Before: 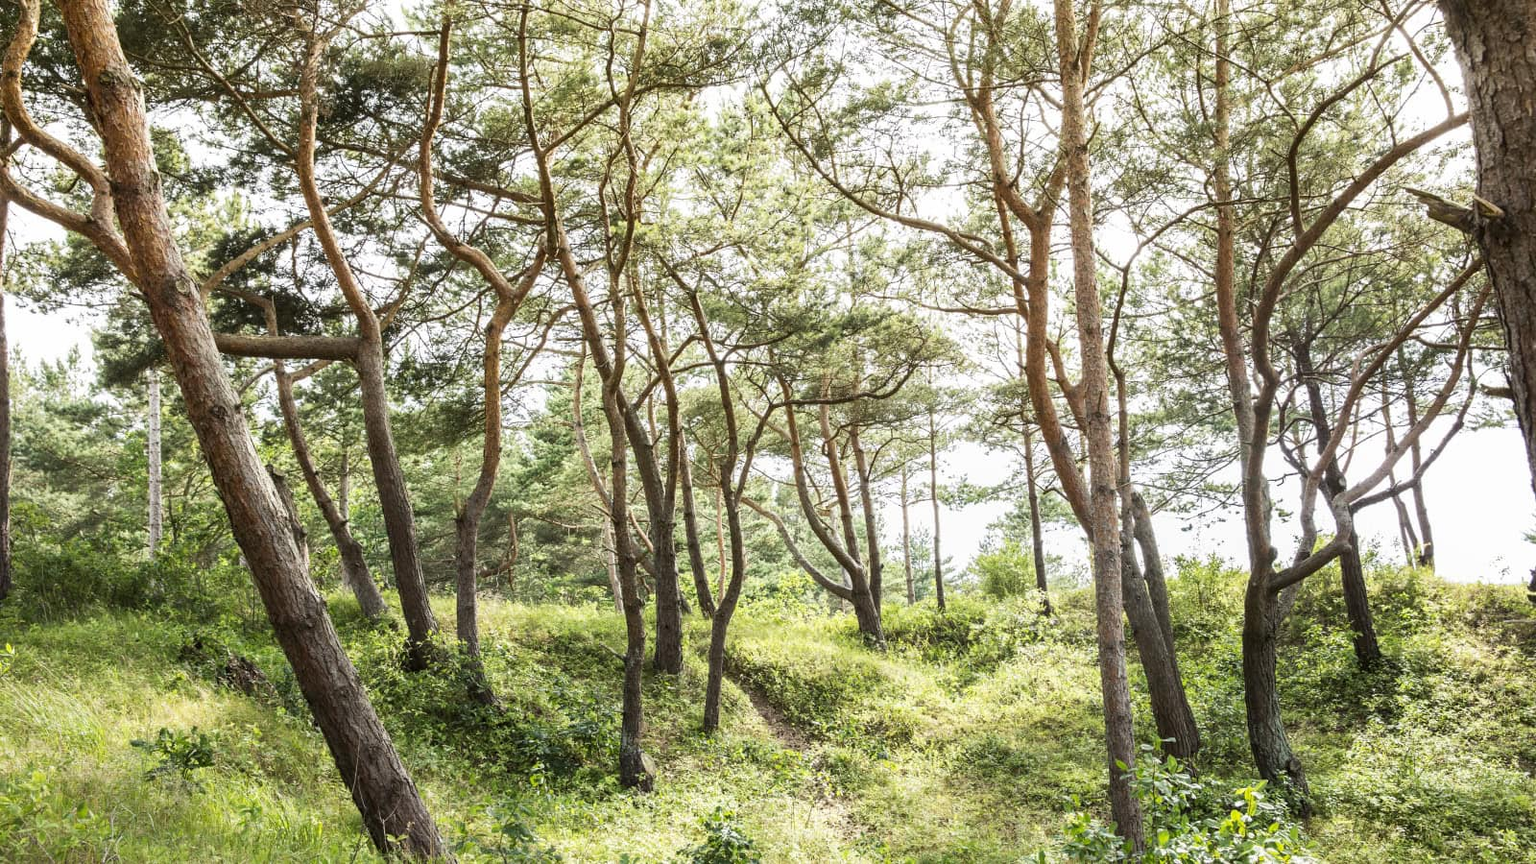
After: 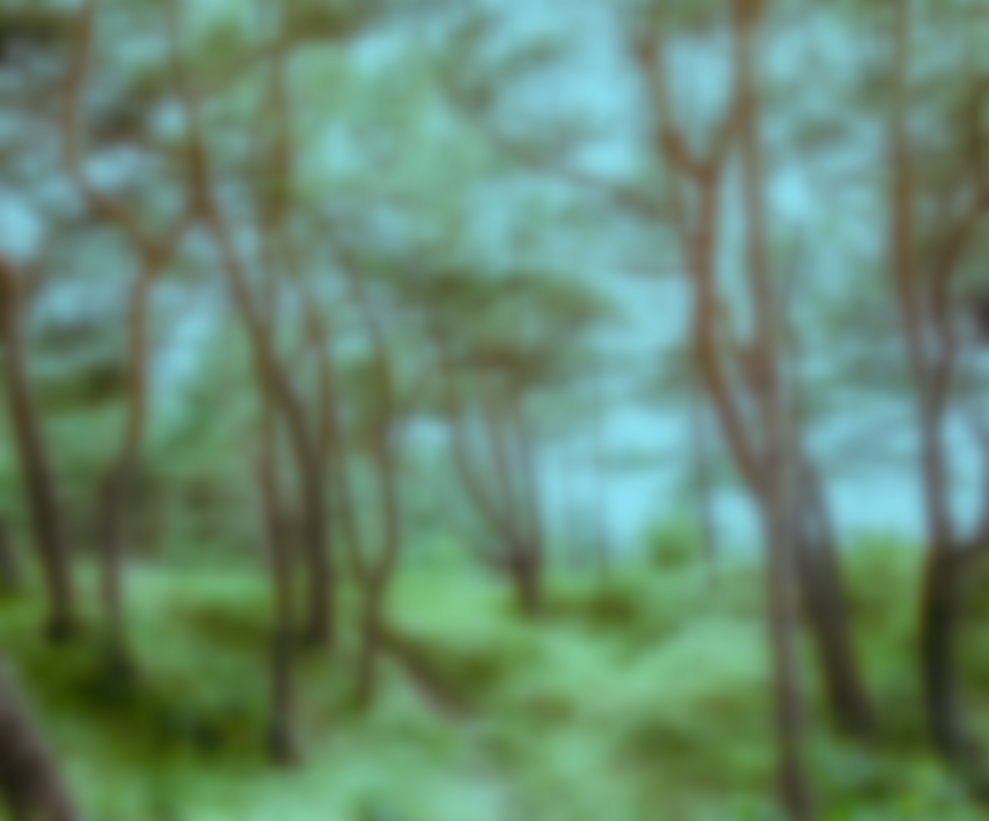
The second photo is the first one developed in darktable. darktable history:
sharpen: radius 4
crop and rotate: left 22.918%, top 5.629%, right 14.711%, bottom 2.247%
bloom: size 9%, threshold 100%, strength 7%
contrast brightness saturation: saturation -0.05
rotate and perspective: rotation 0.192°, lens shift (horizontal) -0.015, crop left 0.005, crop right 0.996, crop top 0.006, crop bottom 0.99
color balance rgb: shadows lift › luminance -7.7%, shadows lift › chroma 2.13%, shadows lift › hue 165.27°, power › luminance -7.77%, power › chroma 1.34%, power › hue 330.55°, highlights gain › luminance -33.33%, highlights gain › chroma 5.68%, highlights gain › hue 217.2°, global offset › luminance -0.33%, global offset › chroma 0.11%, global offset › hue 165.27°, perceptual saturation grading › global saturation 27.72%, perceptual saturation grading › highlights -25%, perceptual saturation grading › mid-tones 25%, perceptual saturation grading › shadows 50%
lowpass: on, module defaults
white balance: red 1.004, blue 1.024
